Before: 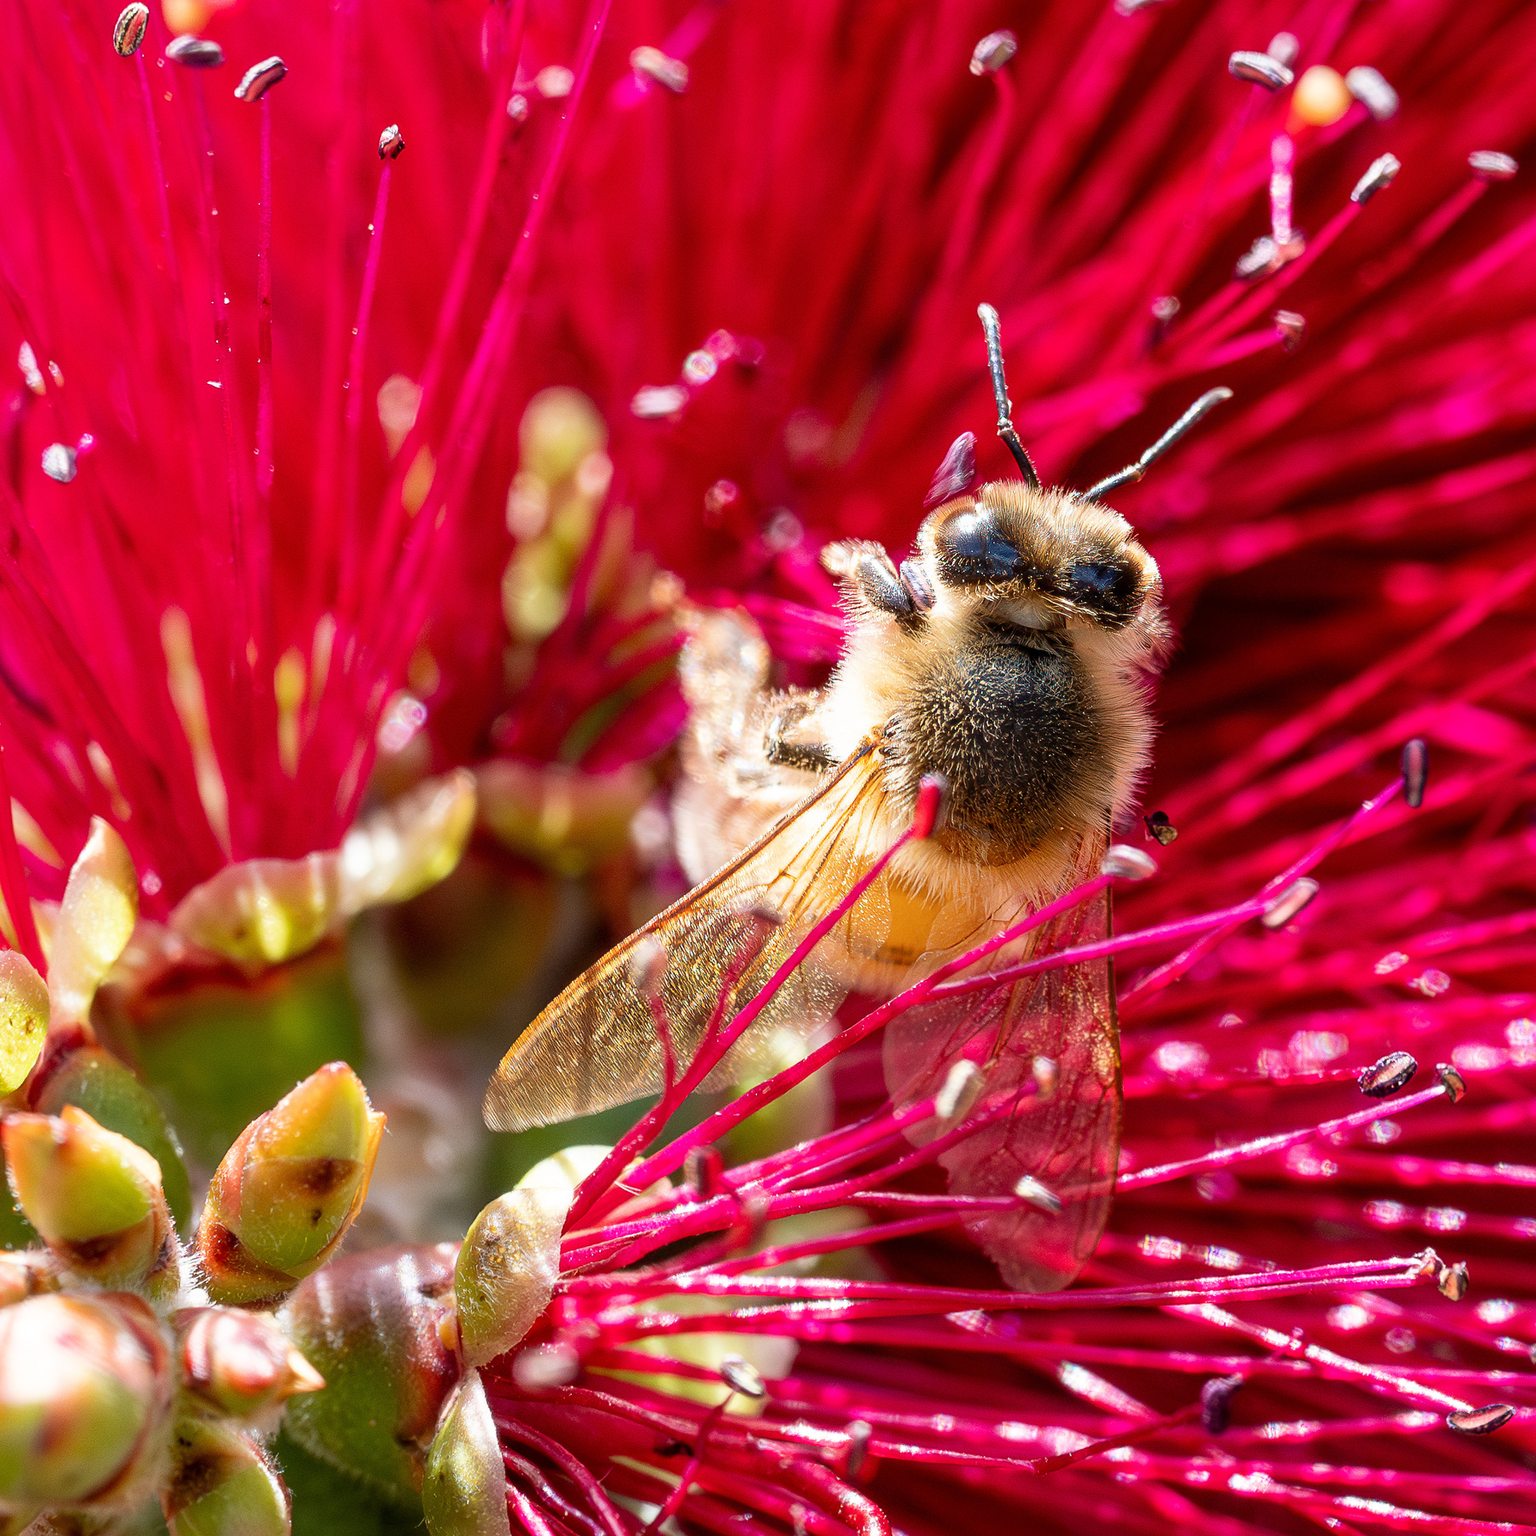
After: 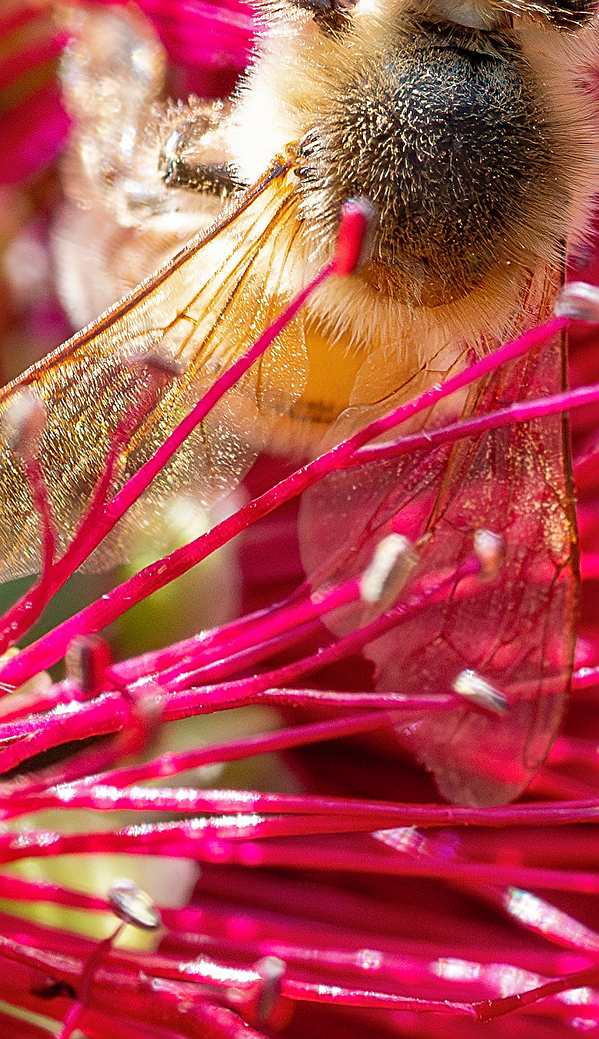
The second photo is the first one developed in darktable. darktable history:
sharpen: on, module defaults
shadows and highlights: on, module defaults
crop: left 40.892%, top 39.358%, right 25.782%, bottom 2.879%
